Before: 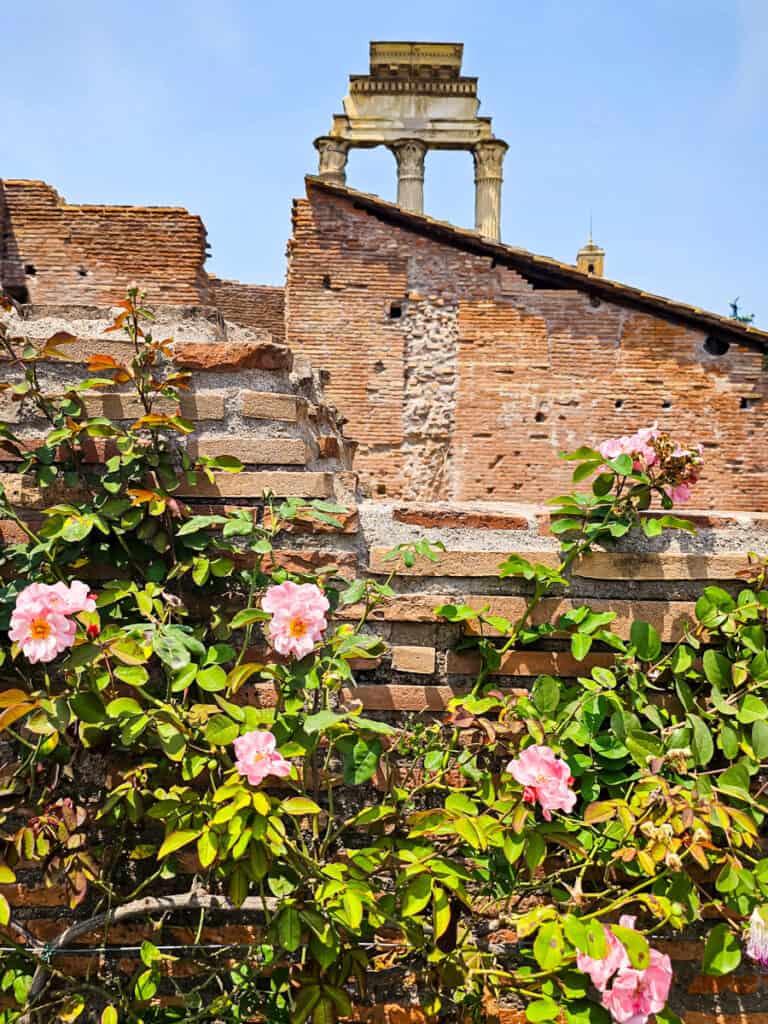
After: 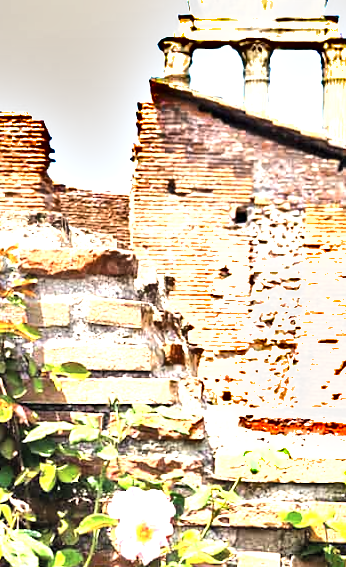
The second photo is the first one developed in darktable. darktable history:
exposure: black level correction 0, exposure 0.95 EV, compensate exposure bias true, compensate highlight preservation false
local contrast: mode bilateral grid, contrast 20, coarseness 50, detail 120%, midtone range 0.2
shadows and highlights: radius 44.78, white point adjustment 6.64, compress 79.65%, highlights color adjustment 78.42%, soften with gaussian
contrast brightness saturation: brightness 0.13
rotate and perspective: lens shift (vertical) 0.048, lens shift (horizontal) -0.024, automatic cropping off
tone equalizer: -8 EV -0.75 EV, -7 EV -0.7 EV, -6 EV -0.6 EV, -5 EV -0.4 EV, -3 EV 0.4 EV, -2 EV 0.6 EV, -1 EV 0.7 EV, +0 EV 0.75 EV, edges refinement/feathering 500, mask exposure compensation -1.57 EV, preserve details no
crop: left 20.248%, top 10.86%, right 35.675%, bottom 34.321%
